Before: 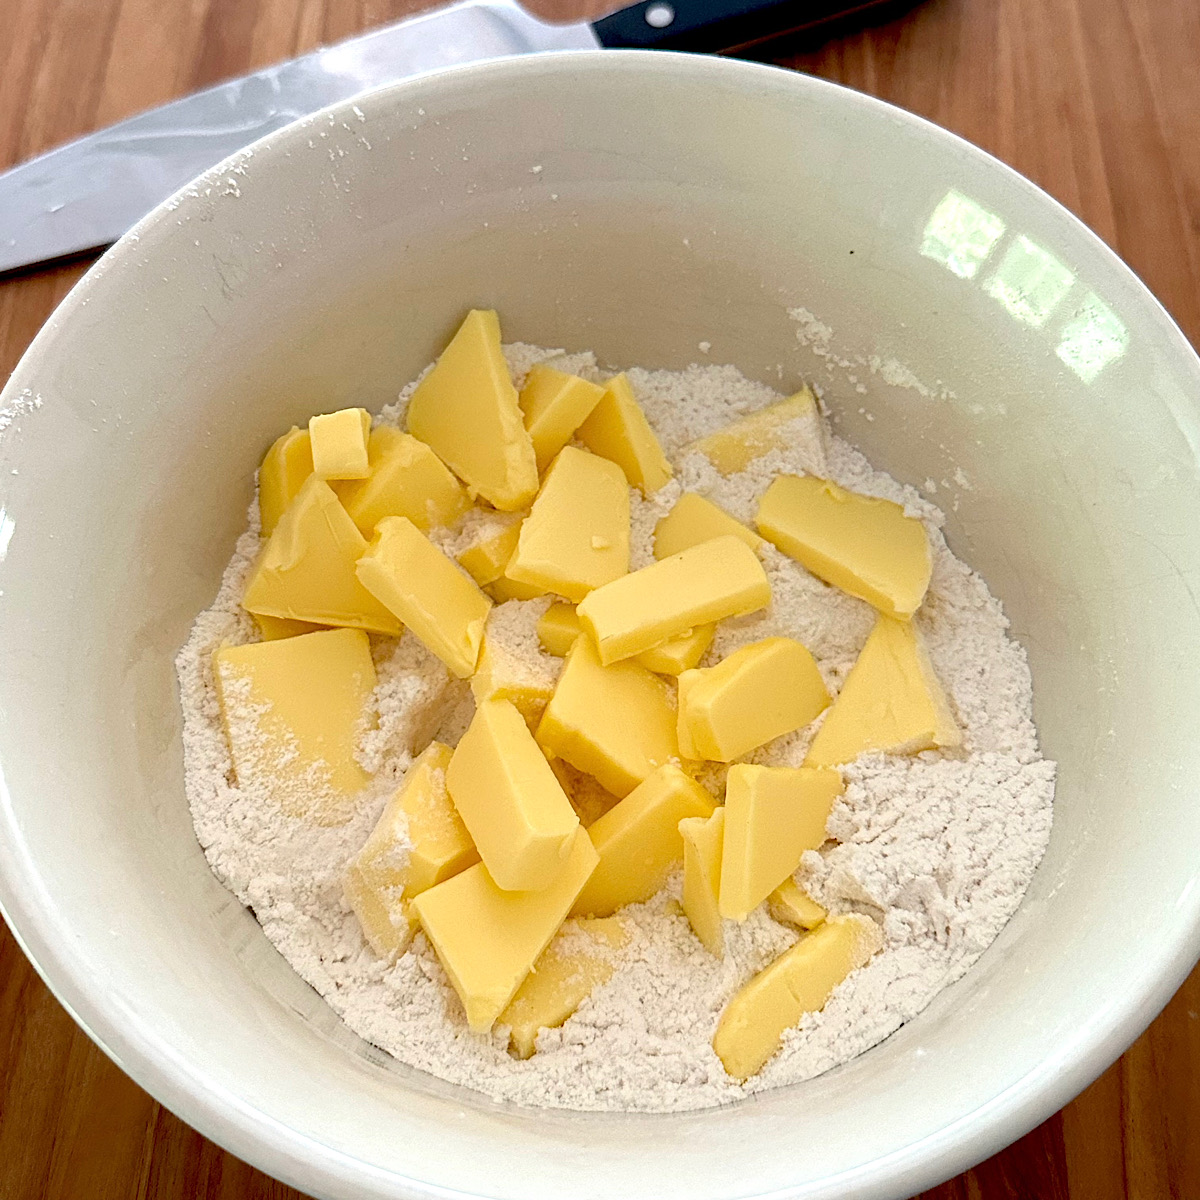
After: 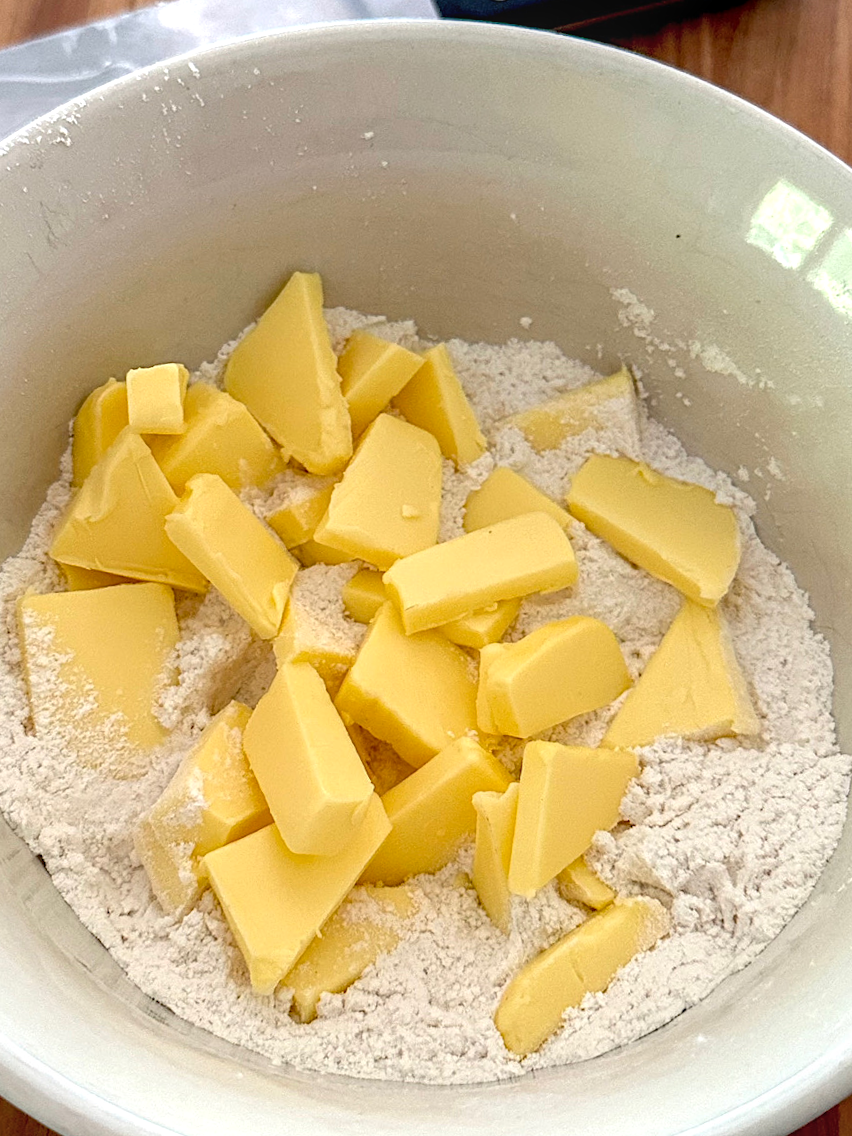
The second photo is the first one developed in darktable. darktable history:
crop and rotate: angle -3.27°, left 14.277%, top 0.028%, right 10.766%, bottom 0.028%
local contrast: on, module defaults
tone equalizer: on, module defaults
